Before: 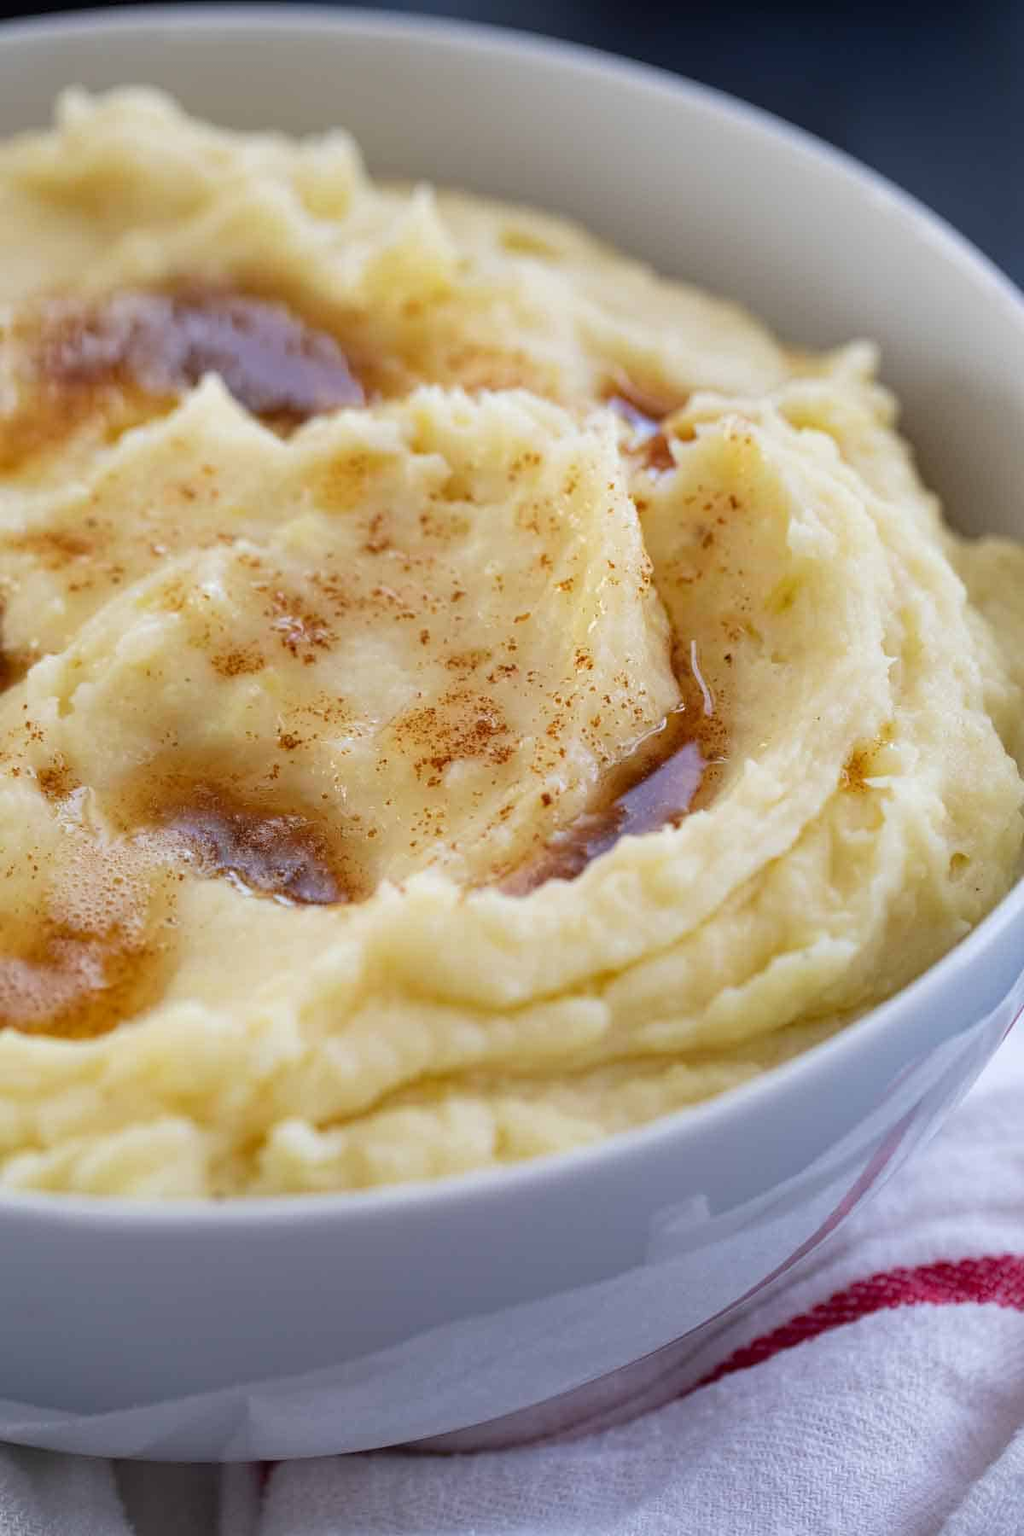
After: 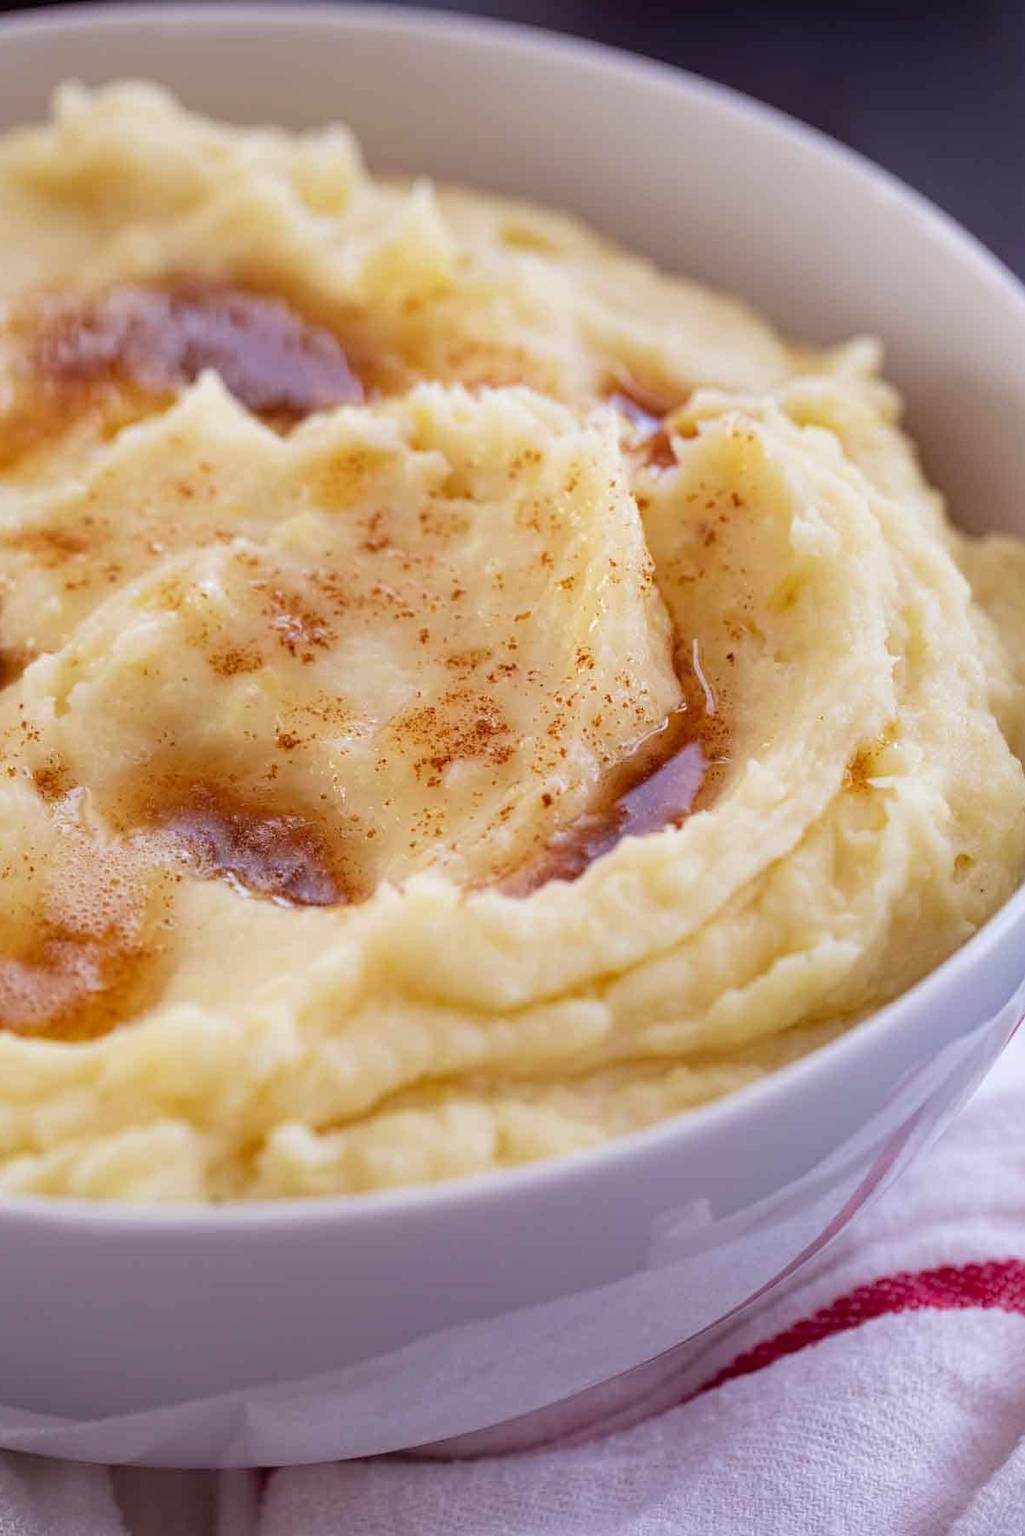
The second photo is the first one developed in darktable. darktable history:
crop: left 0.434%, top 0.485%, right 0.244%, bottom 0.386%
rgb levels: mode RGB, independent channels, levels [[0, 0.474, 1], [0, 0.5, 1], [0, 0.5, 1]]
